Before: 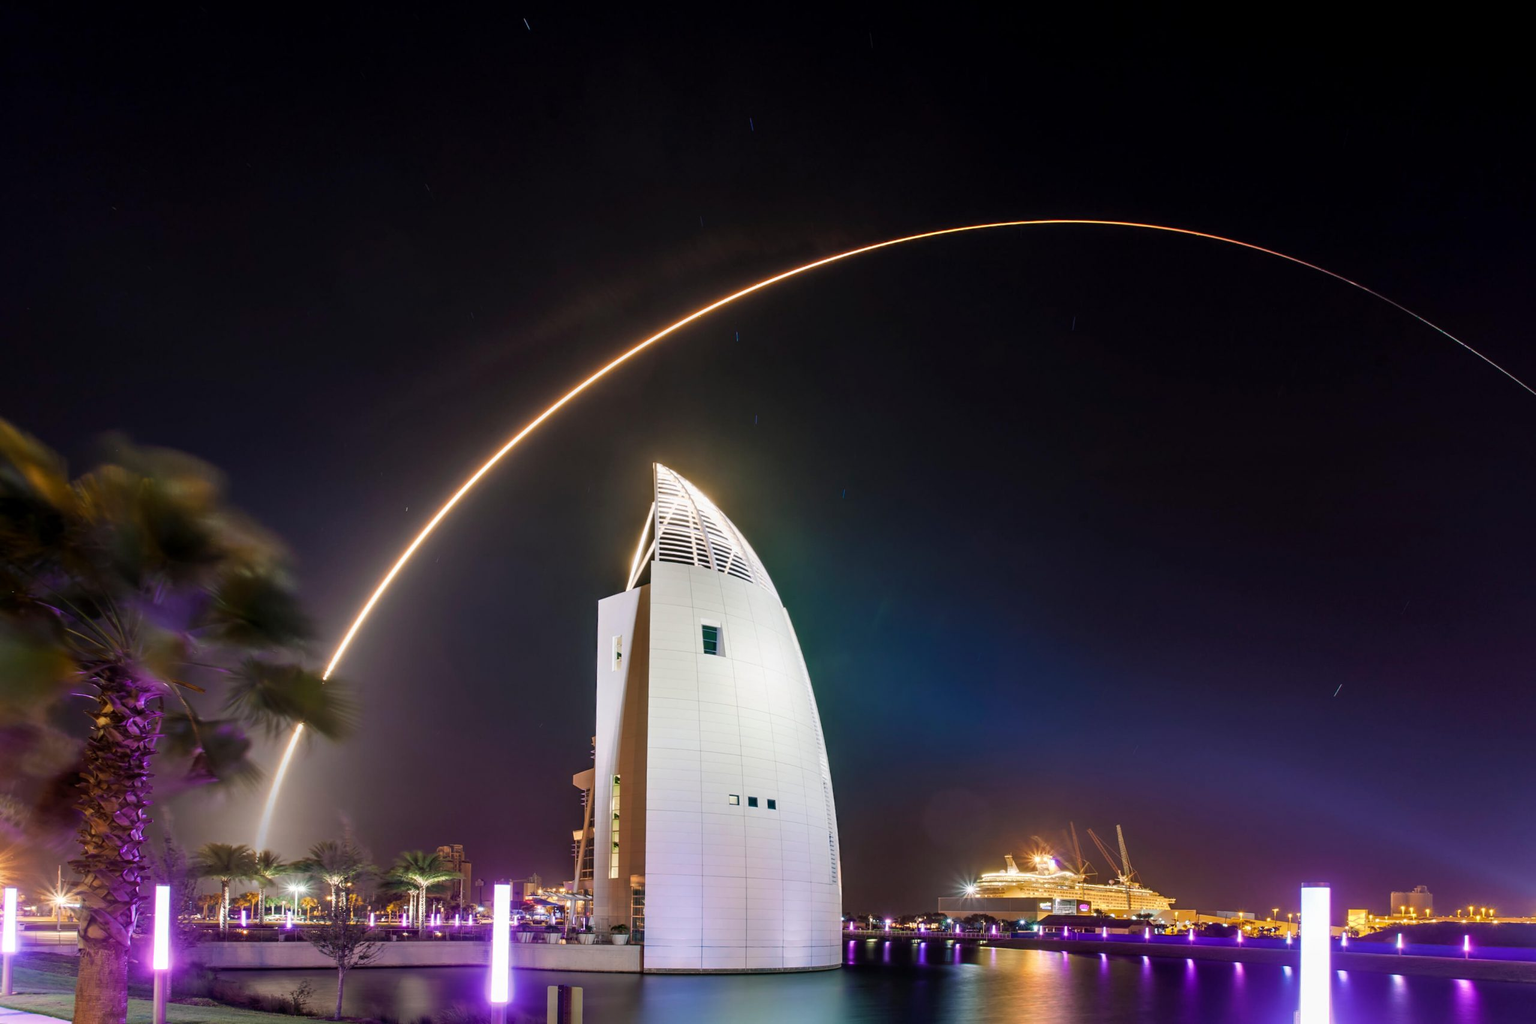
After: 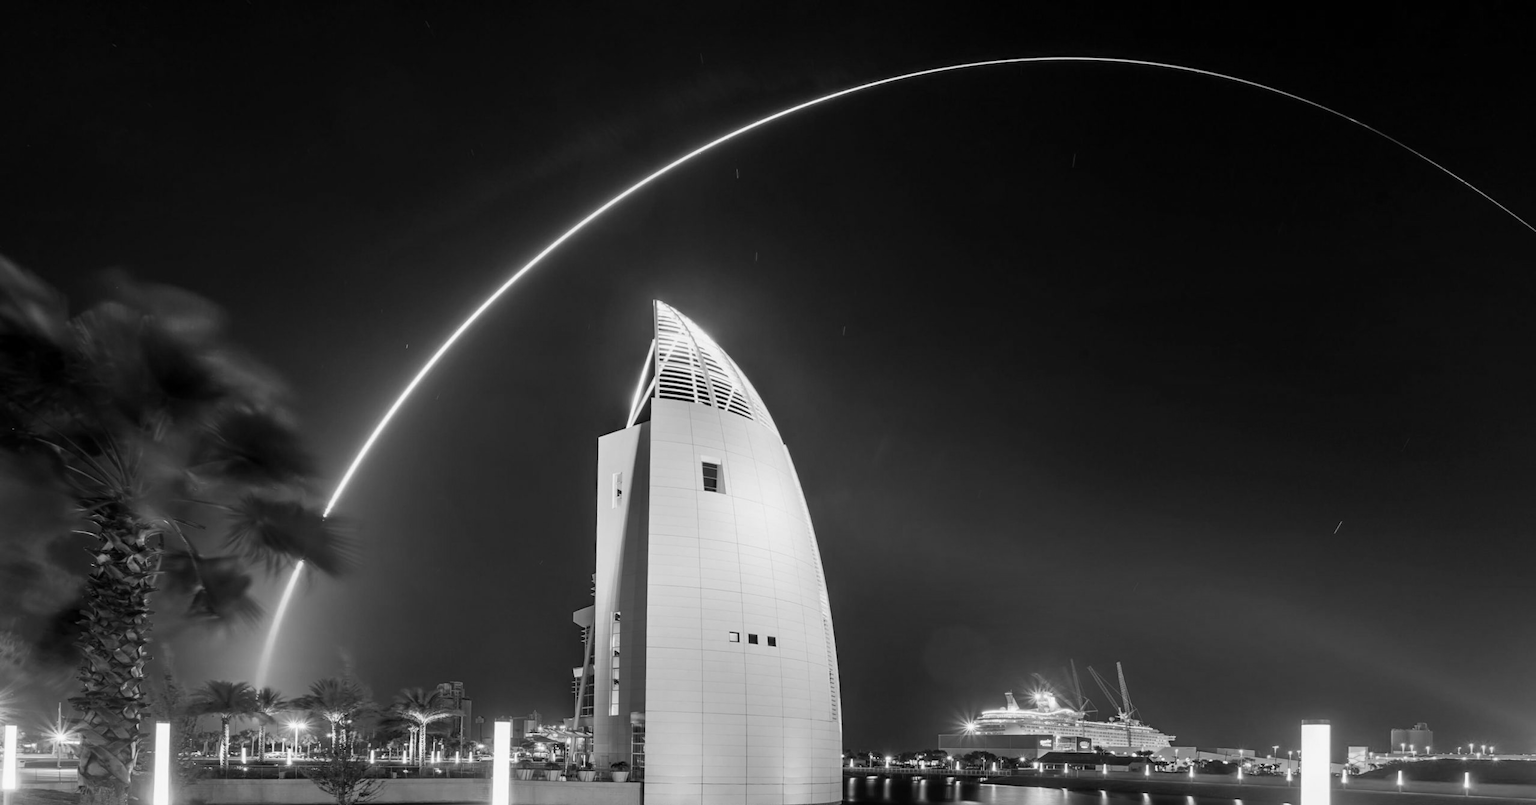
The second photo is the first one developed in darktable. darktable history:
color calibration: output gray [0.267, 0.423, 0.261, 0], illuminant as shot in camera, x 0.358, y 0.373, temperature 4628.91 K
crop and rotate: top 15.98%, bottom 5.306%
